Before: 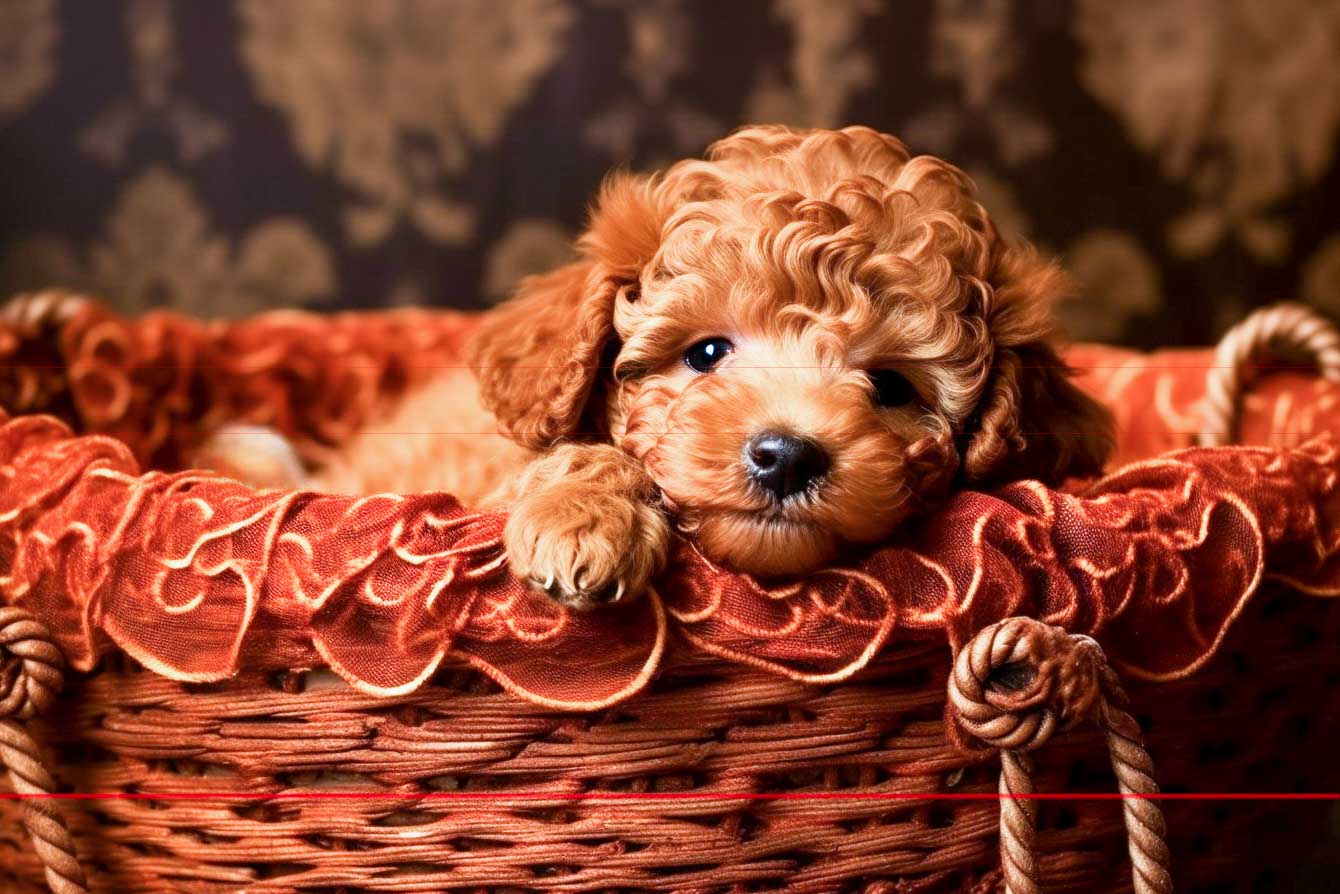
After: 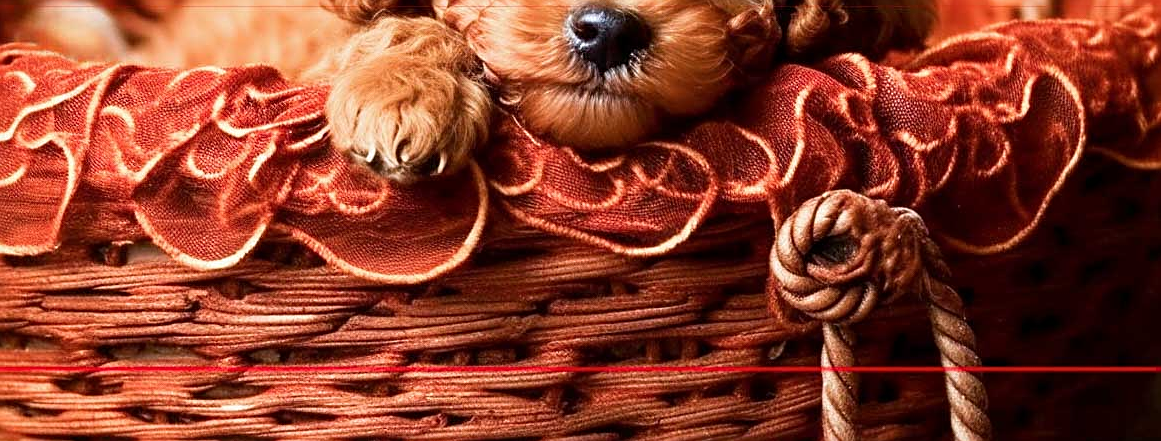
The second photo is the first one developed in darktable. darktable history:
crop and rotate: left 13.312%, top 47.796%, bottom 2.778%
sharpen: on, module defaults
